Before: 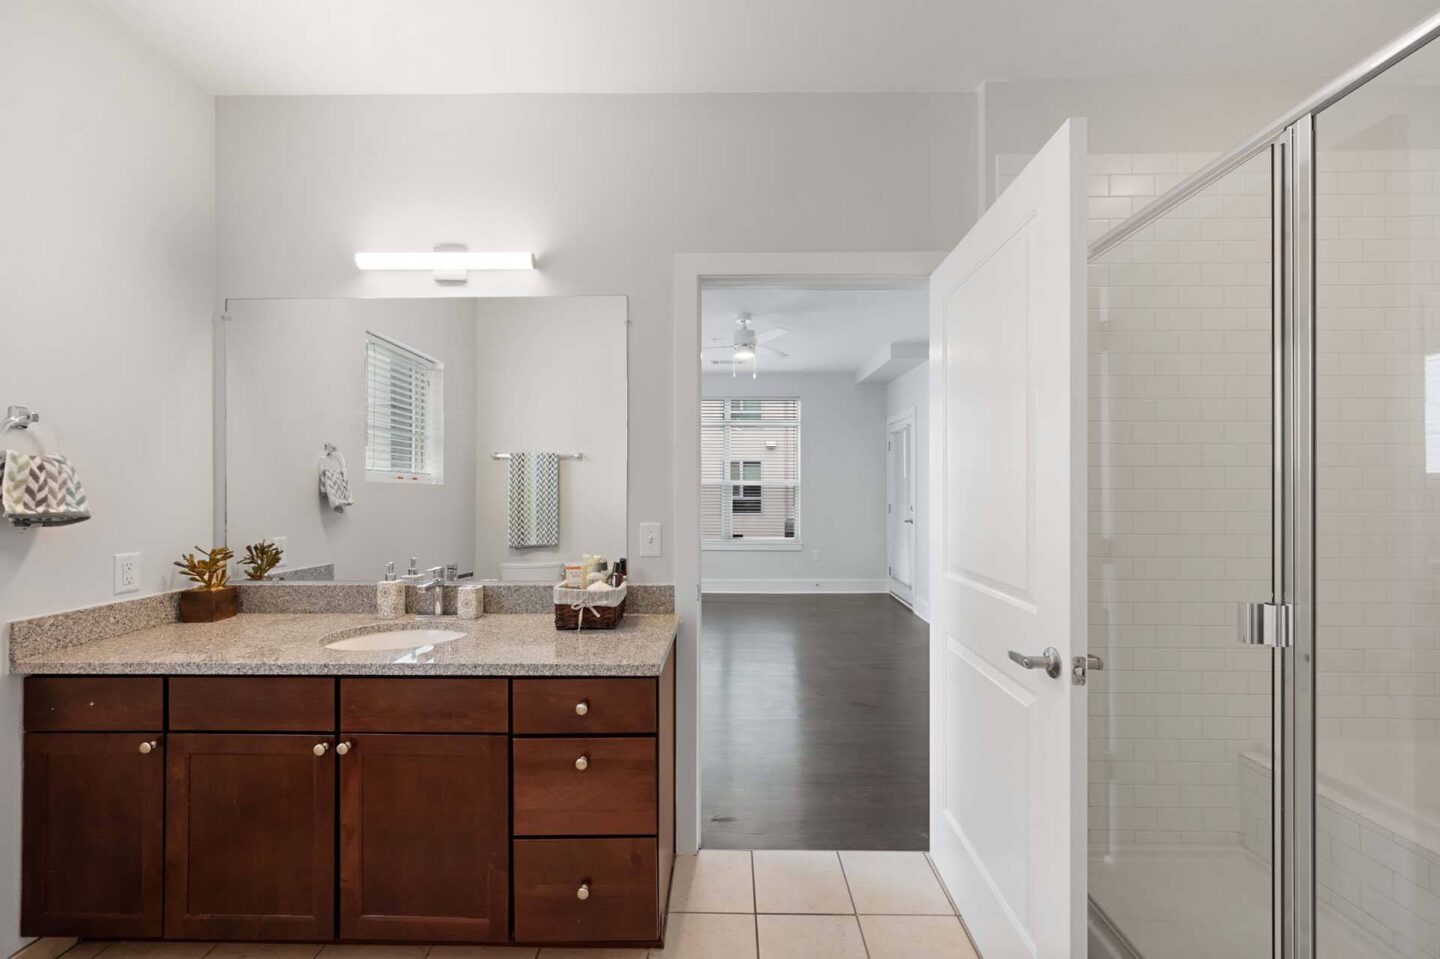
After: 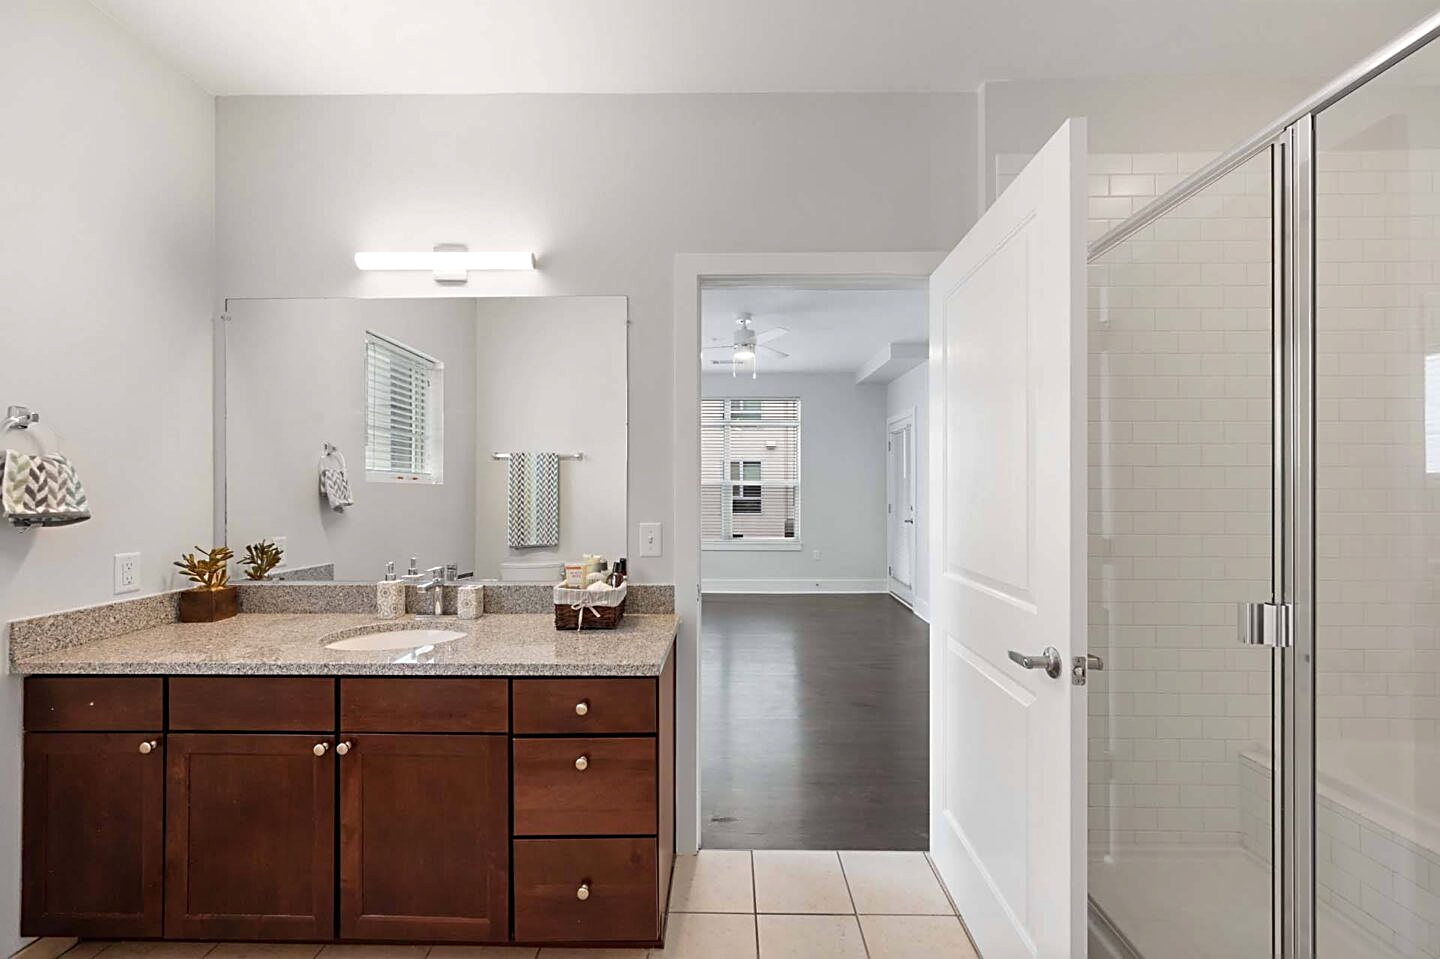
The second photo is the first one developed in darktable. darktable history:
exposure: exposure 0.128 EV, compensate highlight preservation false
sharpen: on, module defaults
shadows and highlights: shadows 29.25, highlights -29.25, highlights color adjustment 46.43%, low approximation 0.01, soften with gaussian
